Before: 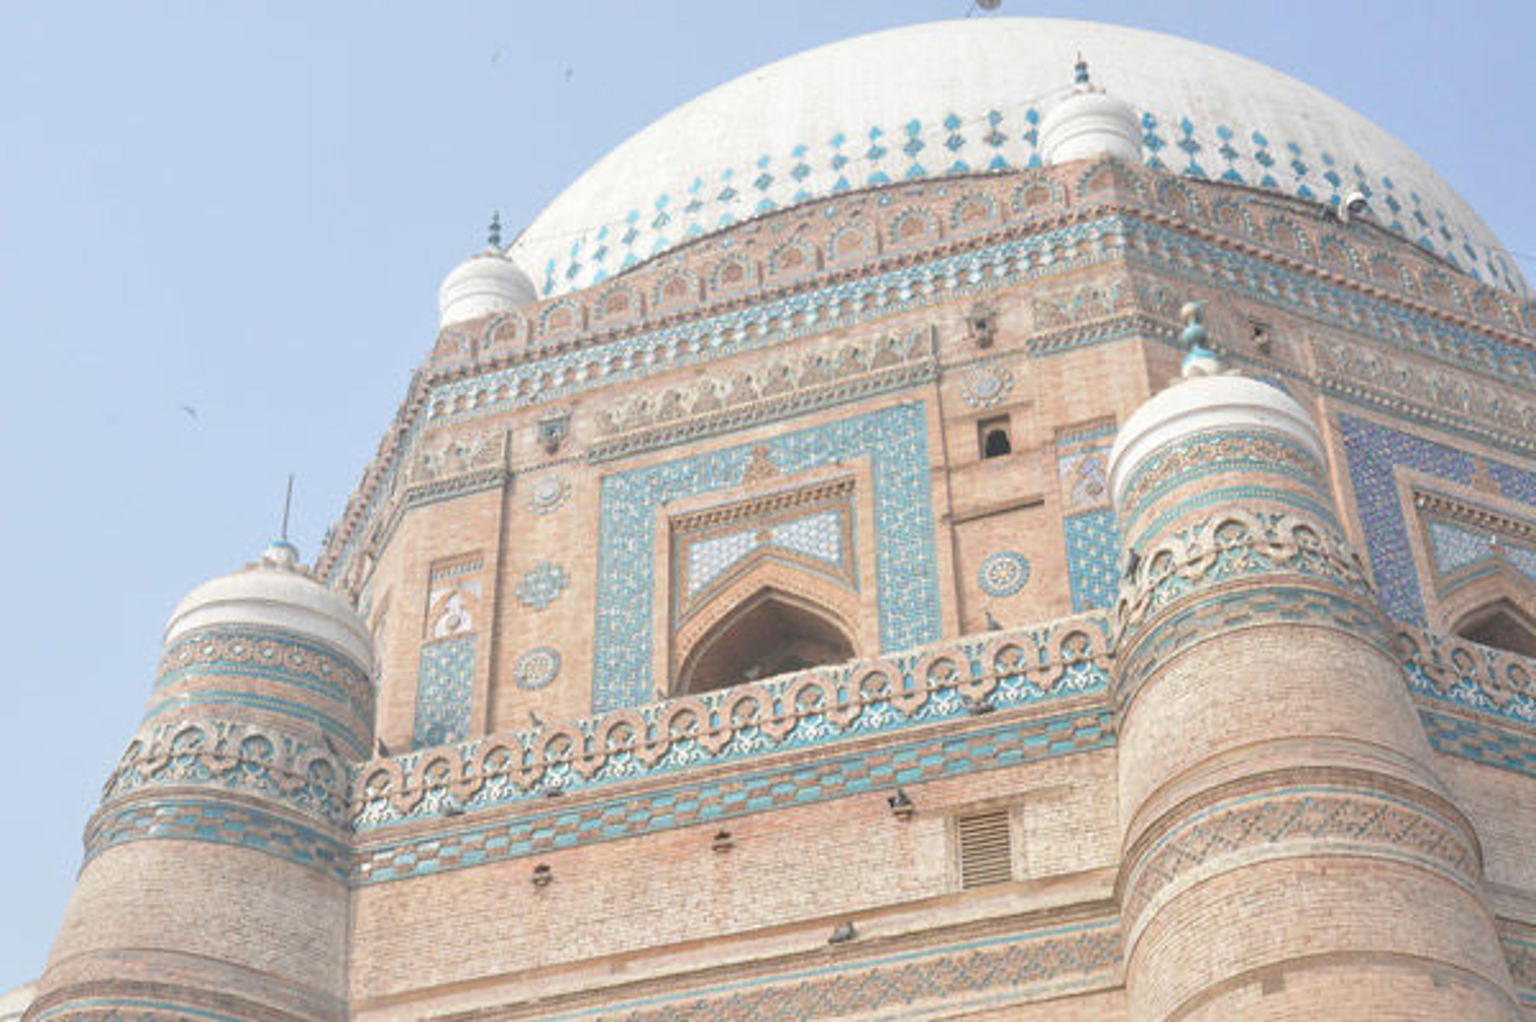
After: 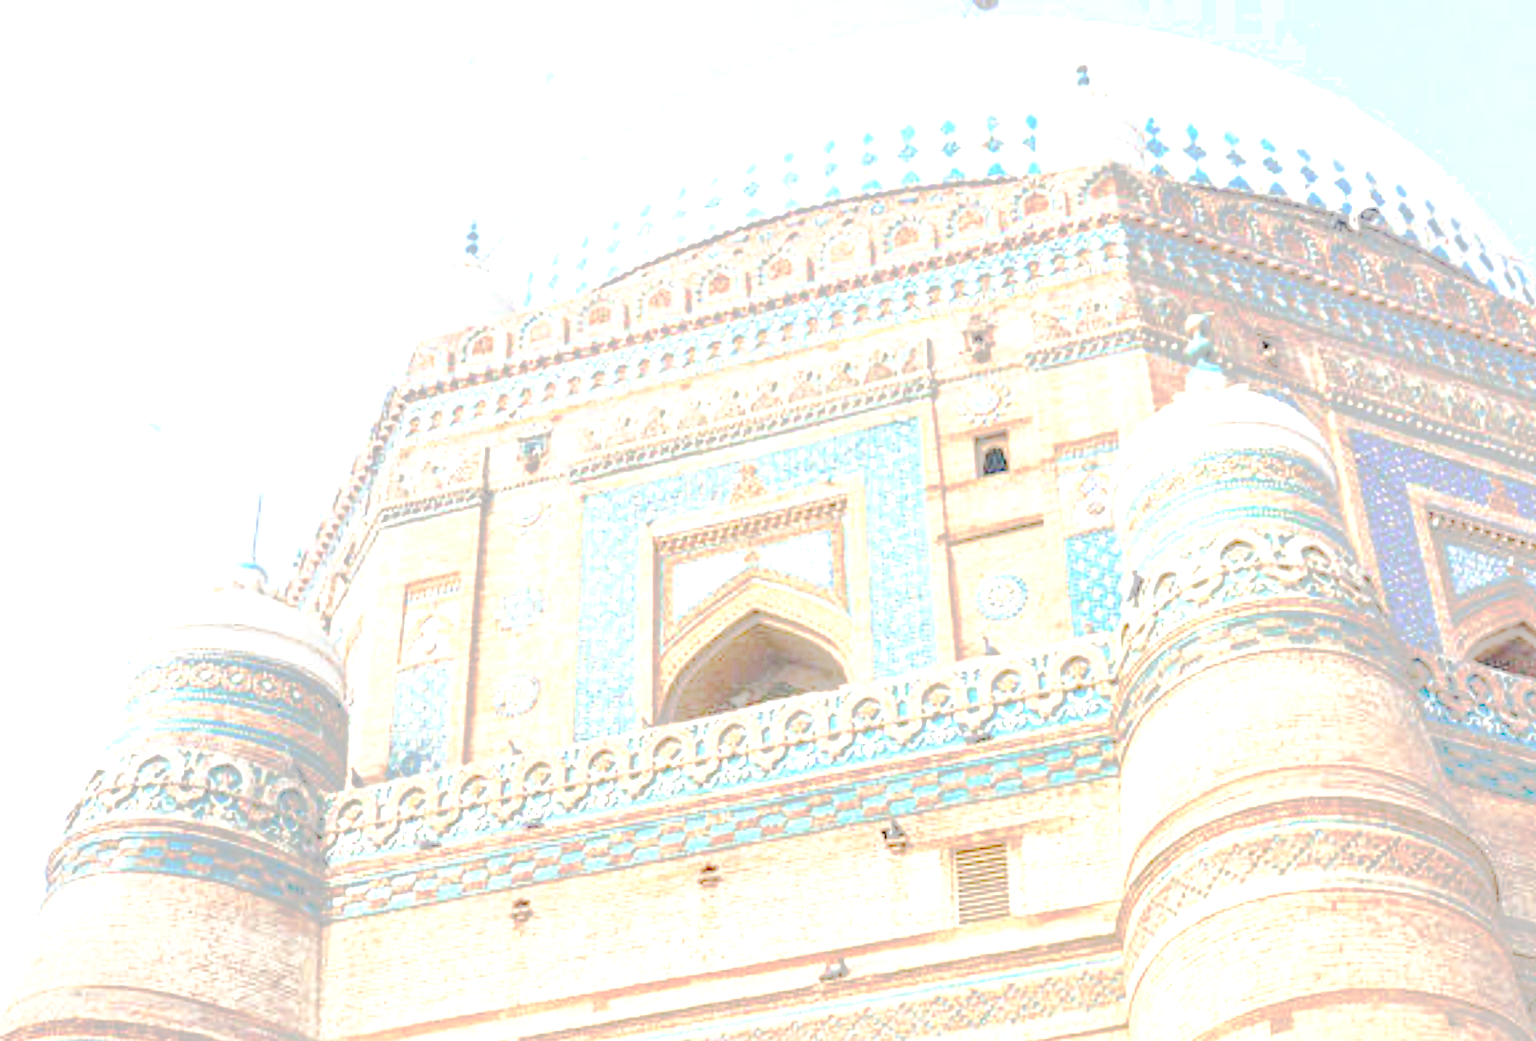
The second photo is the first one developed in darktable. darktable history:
crop and rotate: left 2.661%, right 1.155%, bottom 1.942%
base curve: curves: ch0 [(0.065, 0.026) (0.236, 0.358) (0.53, 0.546) (0.777, 0.841) (0.924, 0.992)], preserve colors none
exposure: black level correction 0, exposure 0.691 EV, compensate highlight preservation false
color balance rgb: perceptual saturation grading › global saturation 46.199%, perceptual saturation grading › highlights -48.908%, perceptual saturation grading › shadows 29.334%, perceptual brilliance grading › global brilliance 9.481%, perceptual brilliance grading › shadows 15.169%, global vibrance 15.167%
local contrast: highlights 63%, detail 143%, midtone range 0.431
tone curve: curves: ch0 [(0, 0) (0.003, 0.051) (0.011, 0.052) (0.025, 0.055) (0.044, 0.062) (0.069, 0.068) (0.1, 0.077) (0.136, 0.098) (0.177, 0.145) (0.224, 0.223) (0.277, 0.314) (0.335, 0.43) (0.399, 0.518) (0.468, 0.591) (0.543, 0.656) (0.623, 0.726) (0.709, 0.809) (0.801, 0.857) (0.898, 0.918) (1, 1)], color space Lab, independent channels, preserve colors none
sharpen: on, module defaults
